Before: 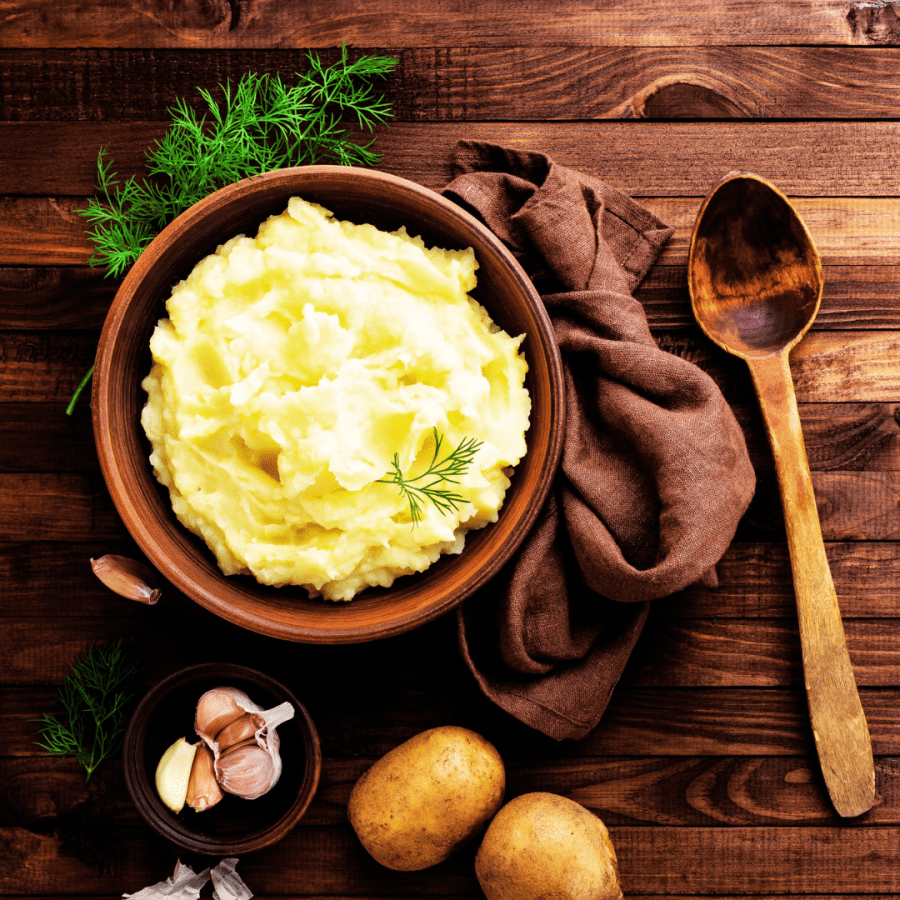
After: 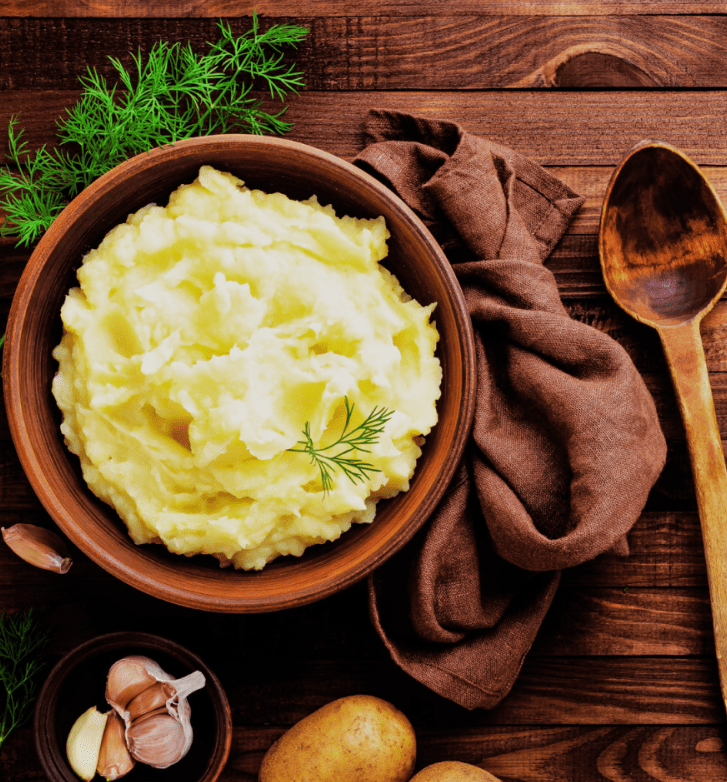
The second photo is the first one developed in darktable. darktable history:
crop: left 9.929%, top 3.475%, right 9.188%, bottom 9.529%
tone equalizer: -8 EV 0.25 EV, -7 EV 0.417 EV, -6 EV 0.417 EV, -5 EV 0.25 EV, -3 EV -0.25 EV, -2 EV -0.417 EV, -1 EV -0.417 EV, +0 EV -0.25 EV, edges refinement/feathering 500, mask exposure compensation -1.57 EV, preserve details guided filter
